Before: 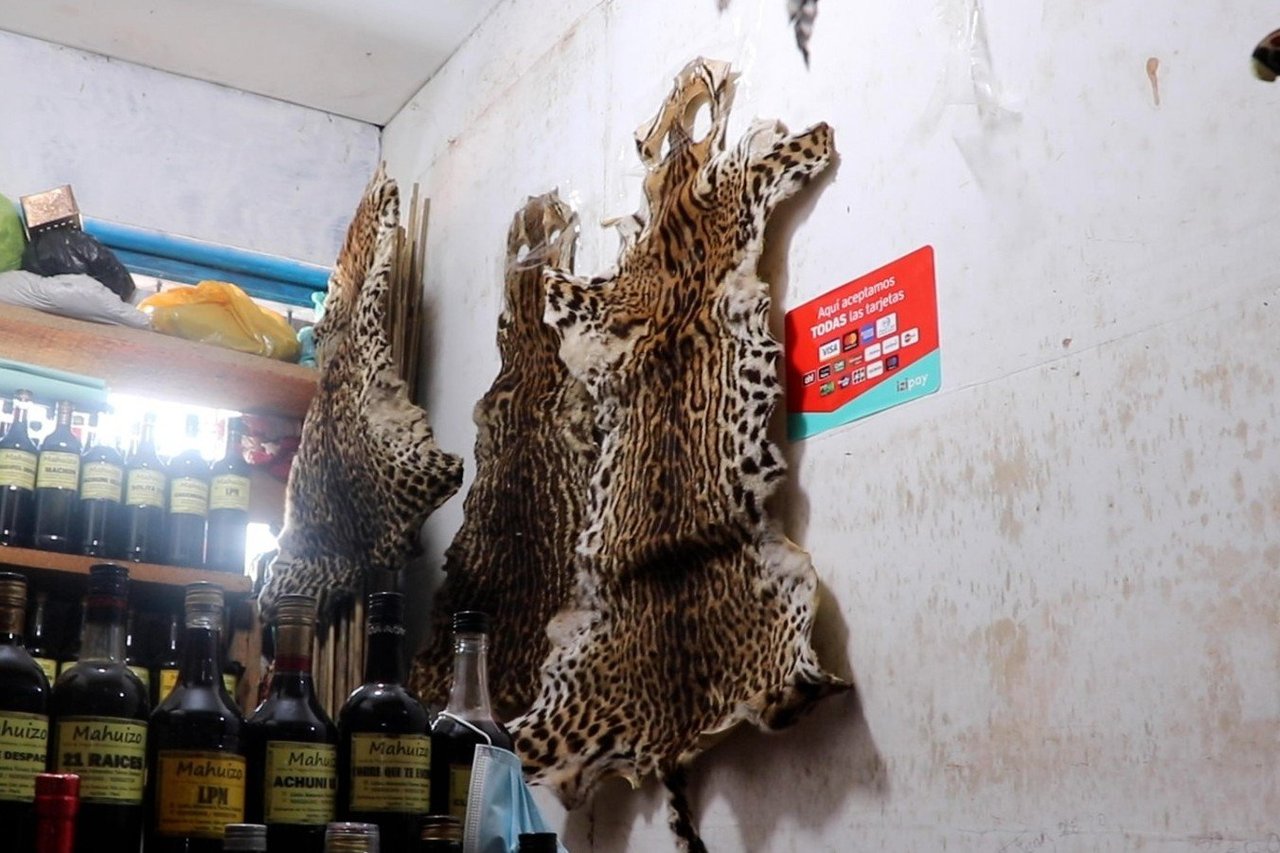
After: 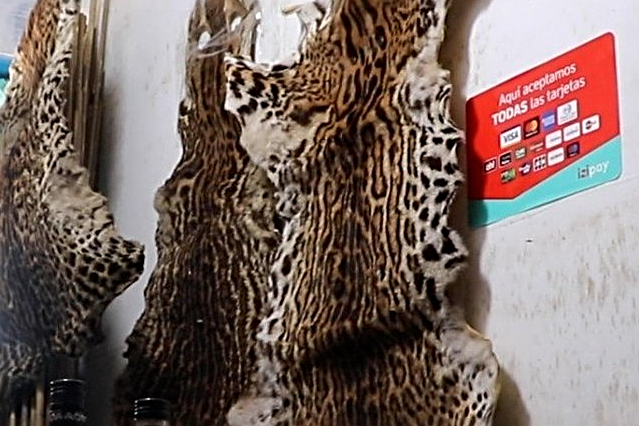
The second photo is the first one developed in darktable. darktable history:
sharpen: radius 3.119
crop: left 25%, top 25%, right 25%, bottom 25%
